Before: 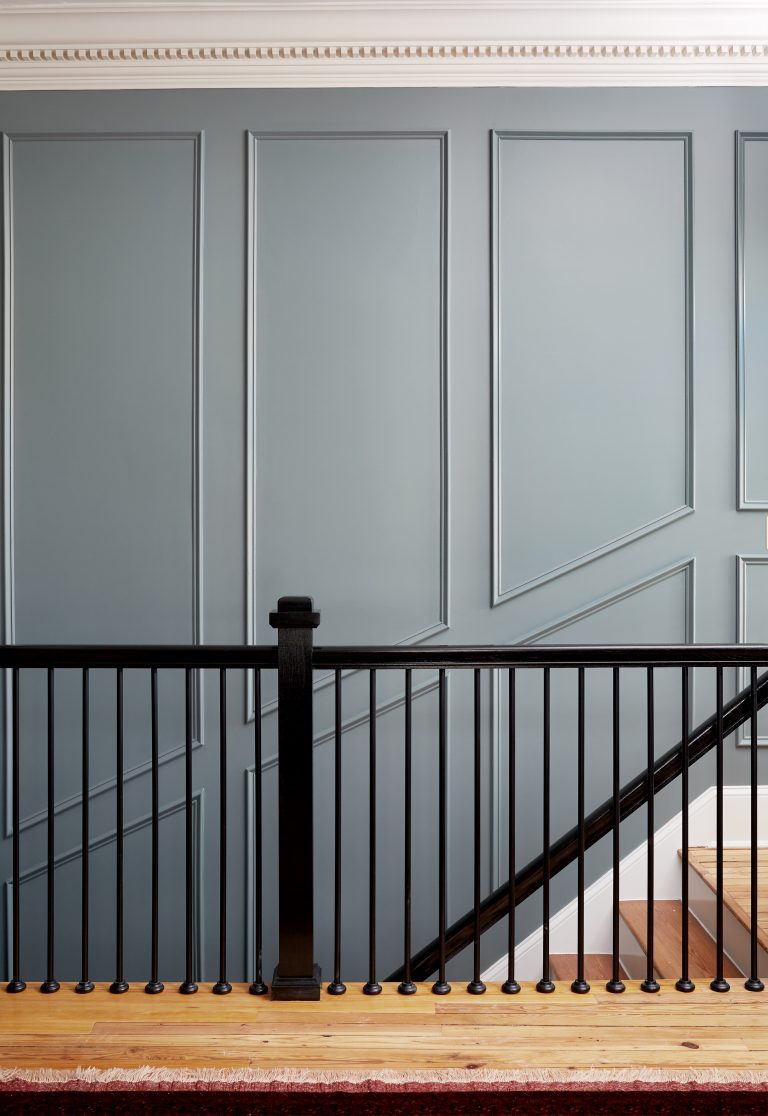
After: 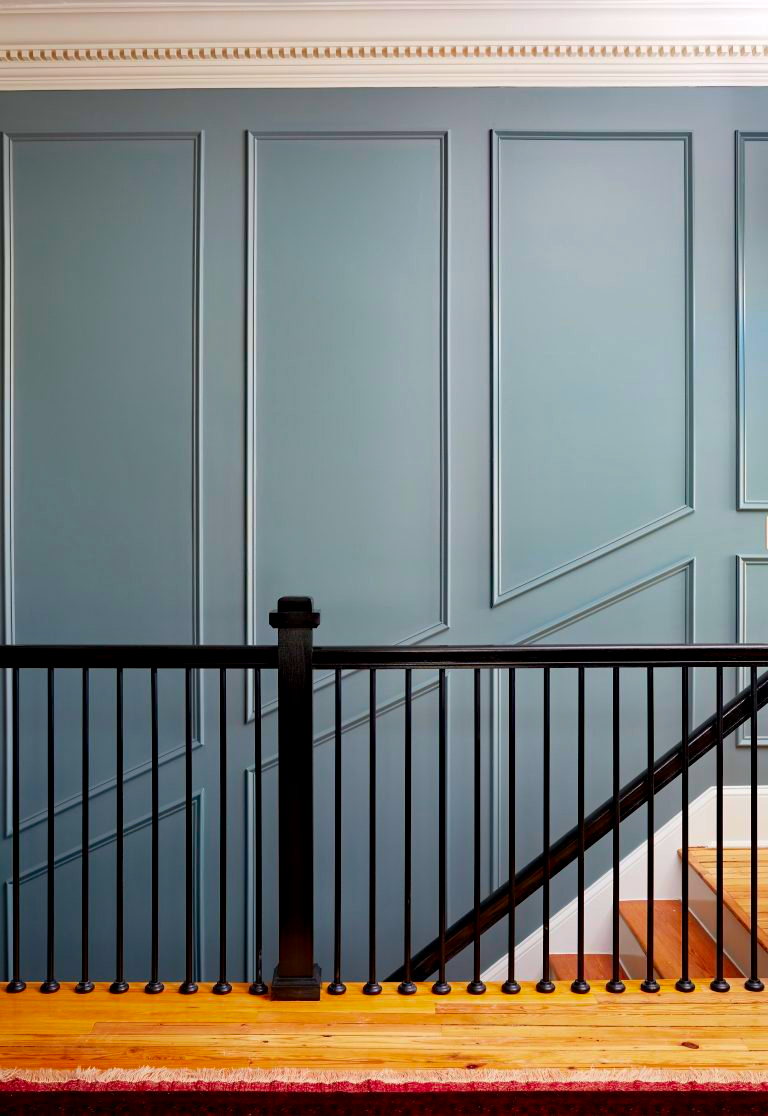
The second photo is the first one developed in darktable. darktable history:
color correction: saturation 1.8
haze removal: compatibility mode true, adaptive false
